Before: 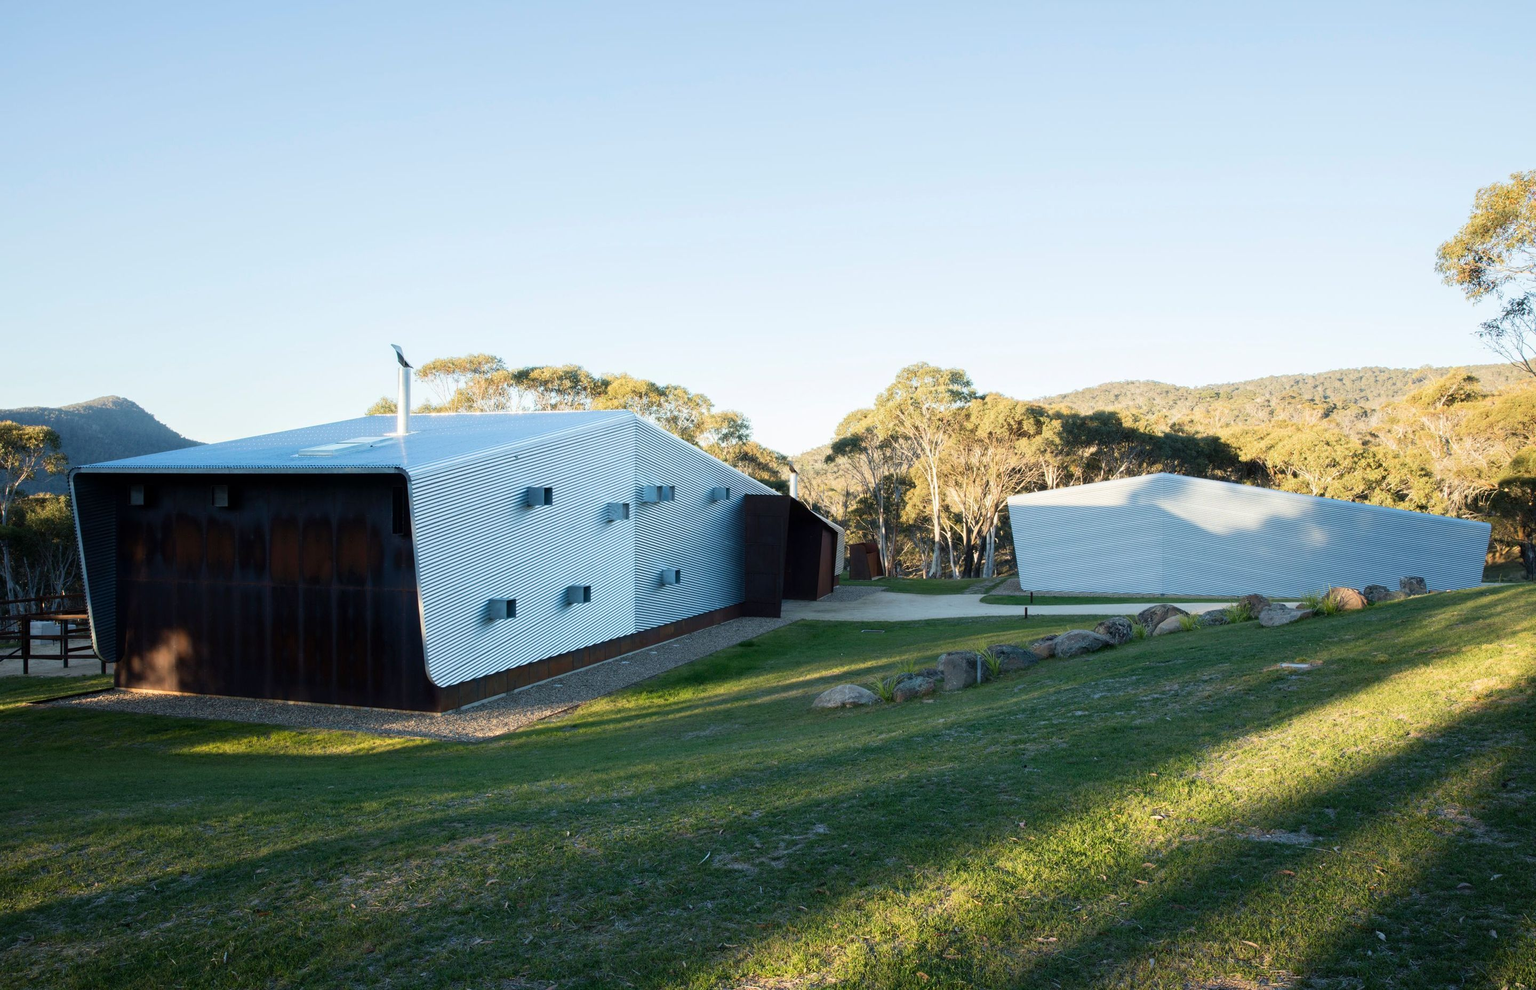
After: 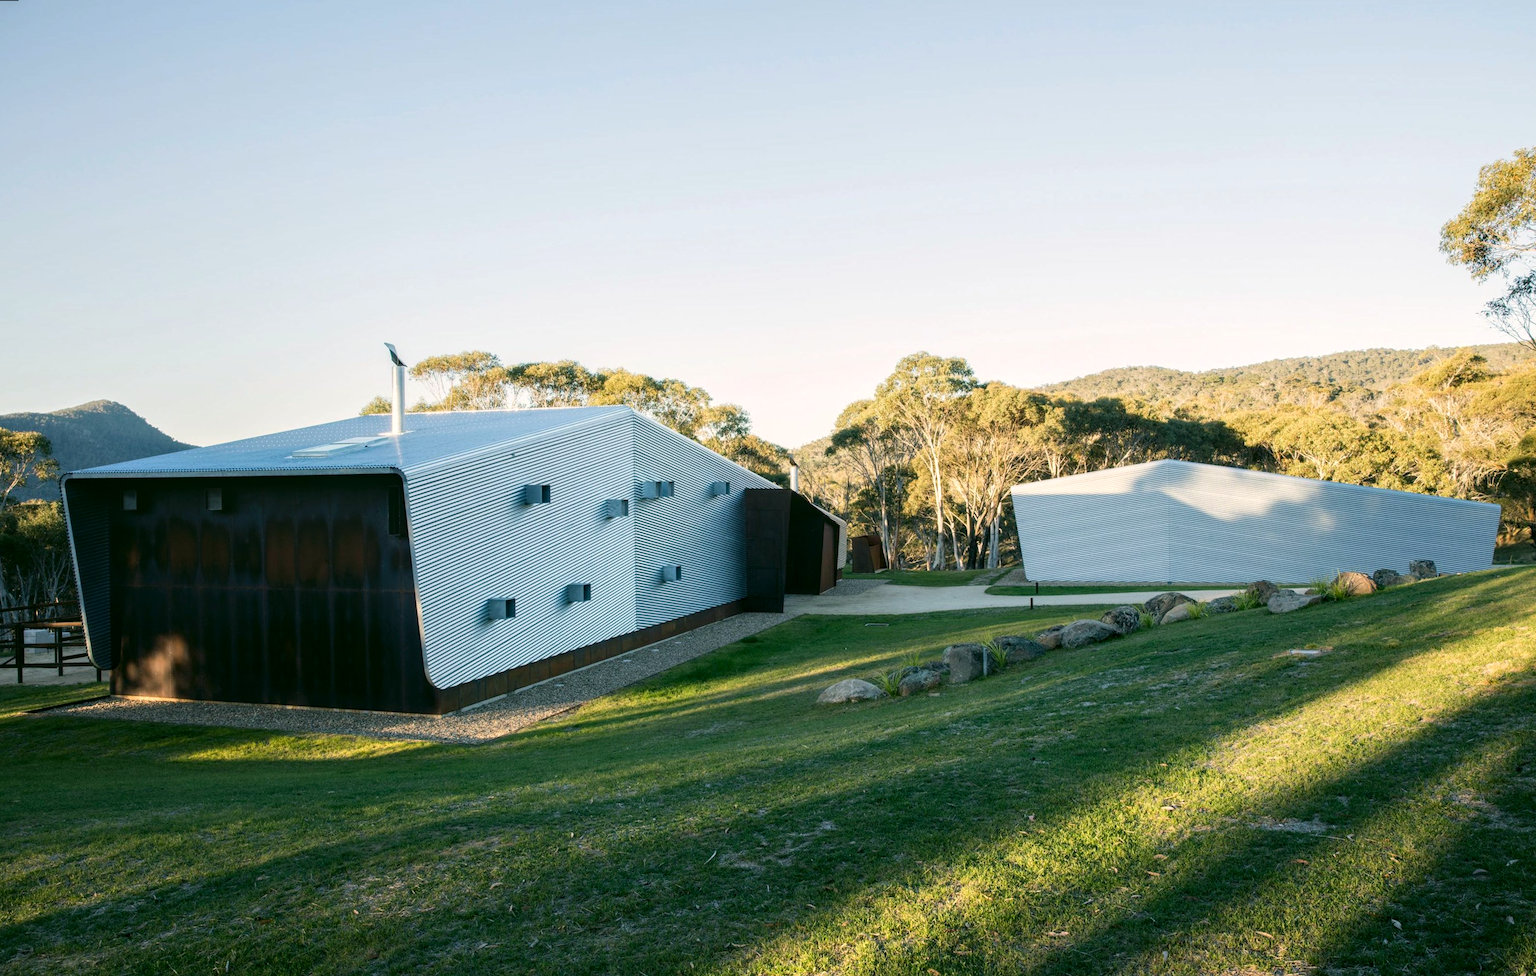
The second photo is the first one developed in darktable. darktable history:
rotate and perspective: rotation -1°, crop left 0.011, crop right 0.989, crop top 0.025, crop bottom 0.975
color correction: highlights a* 4.02, highlights b* 4.98, shadows a* -7.55, shadows b* 4.98
tone equalizer: -8 EV -1.84 EV, -7 EV -1.16 EV, -6 EV -1.62 EV, smoothing diameter 25%, edges refinement/feathering 10, preserve details guided filter
local contrast: on, module defaults
